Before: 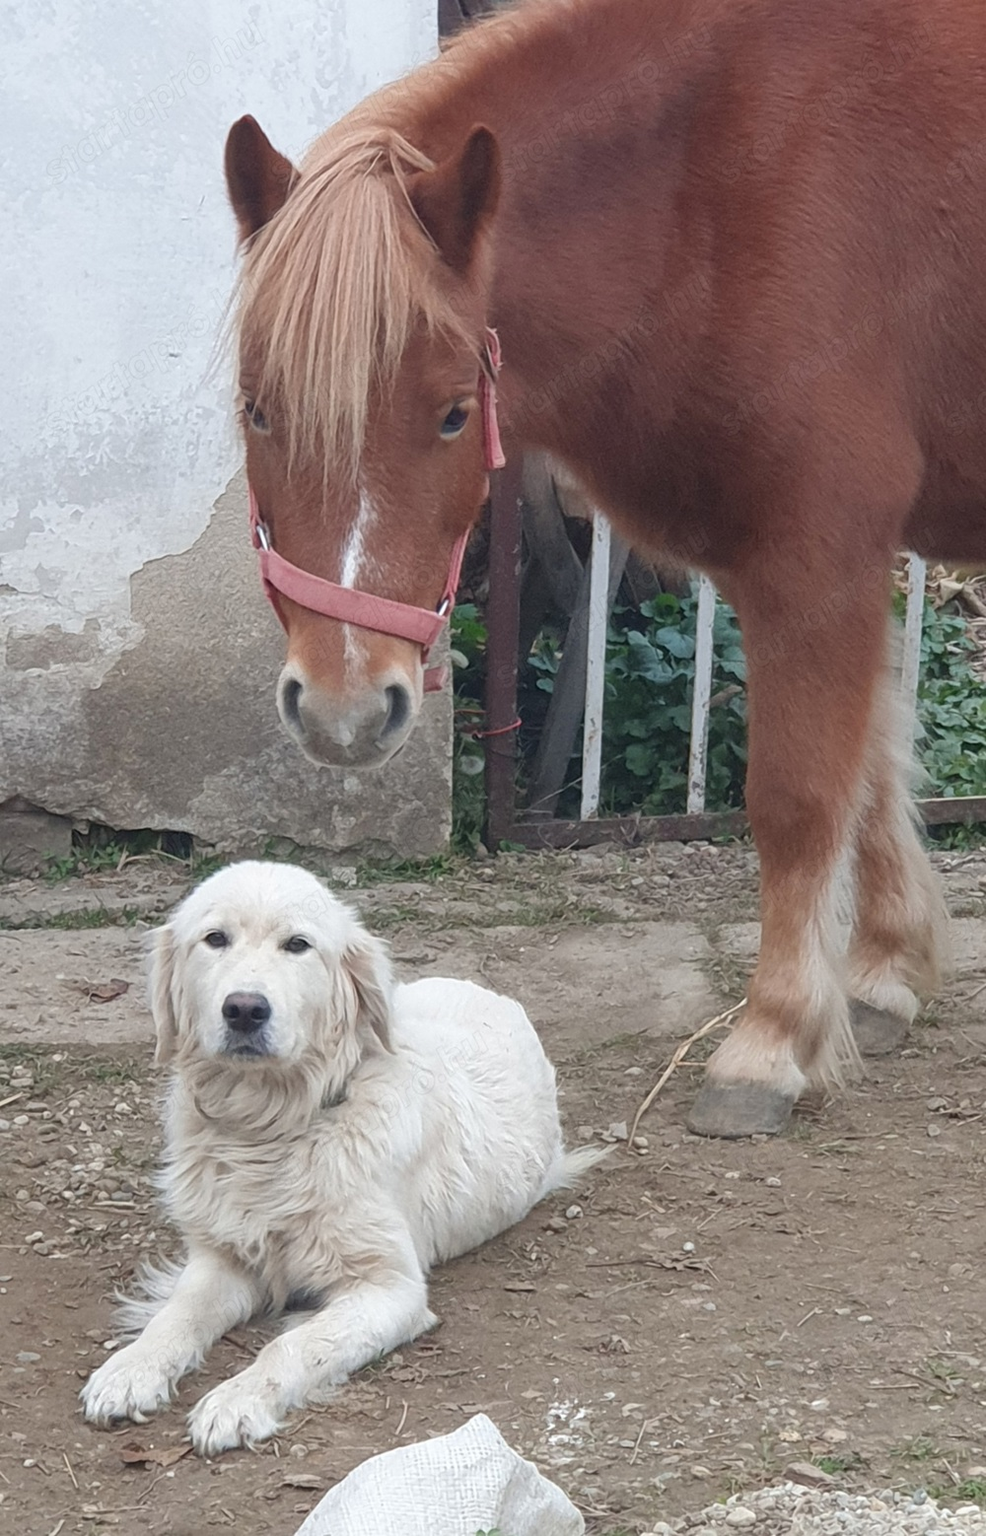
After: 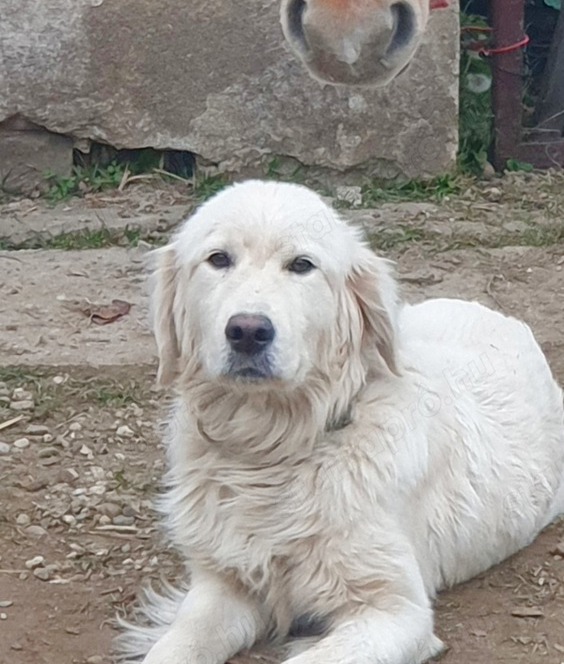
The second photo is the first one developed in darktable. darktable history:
color balance rgb: perceptual saturation grading › global saturation 20%, perceptual saturation grading › highlights -25%, perceptual saturation grading › shadows 50%
crop: top 44.483%, right 43.593%, bottom 12.892%
